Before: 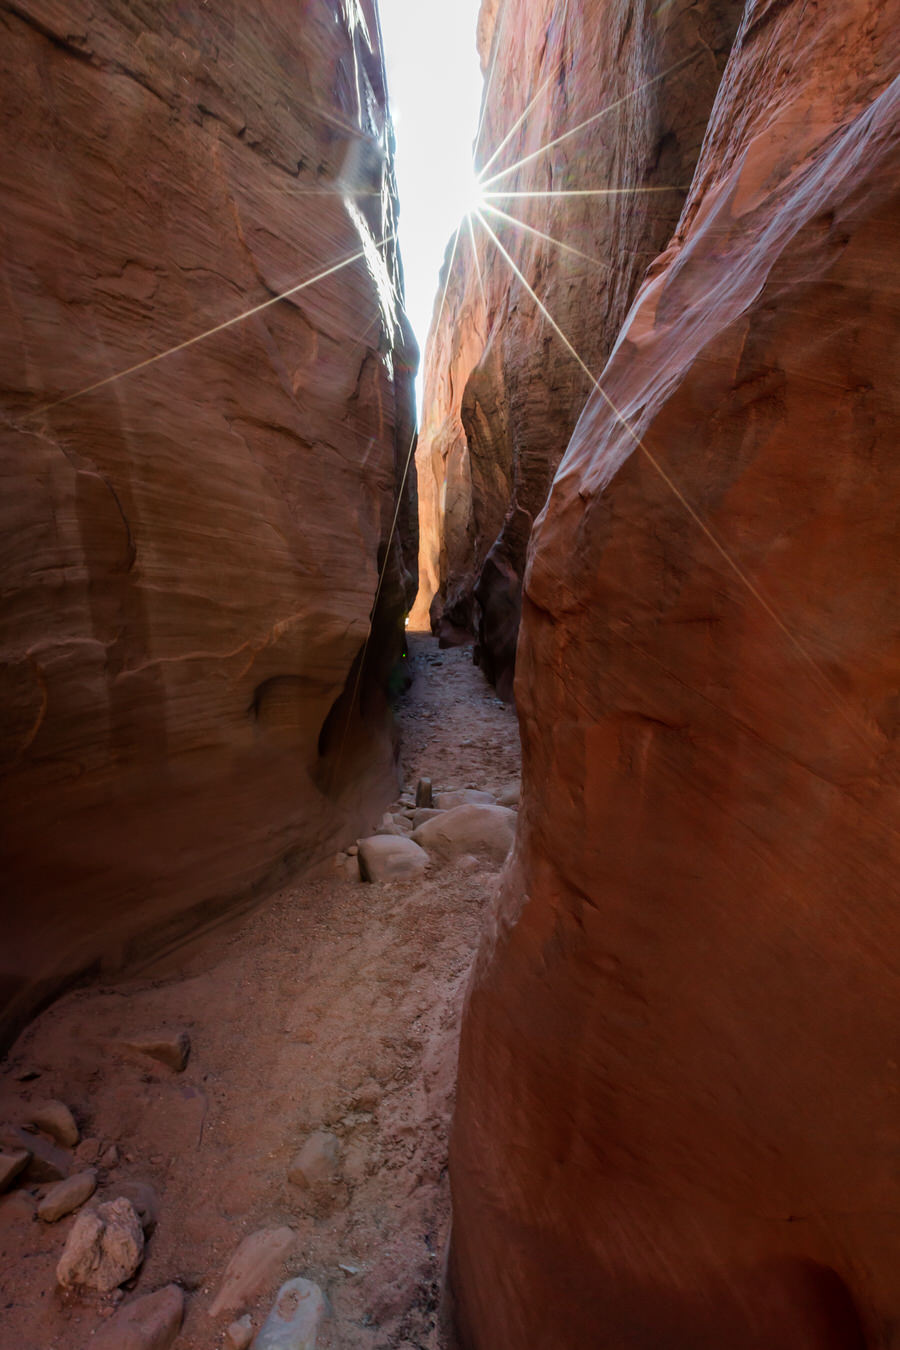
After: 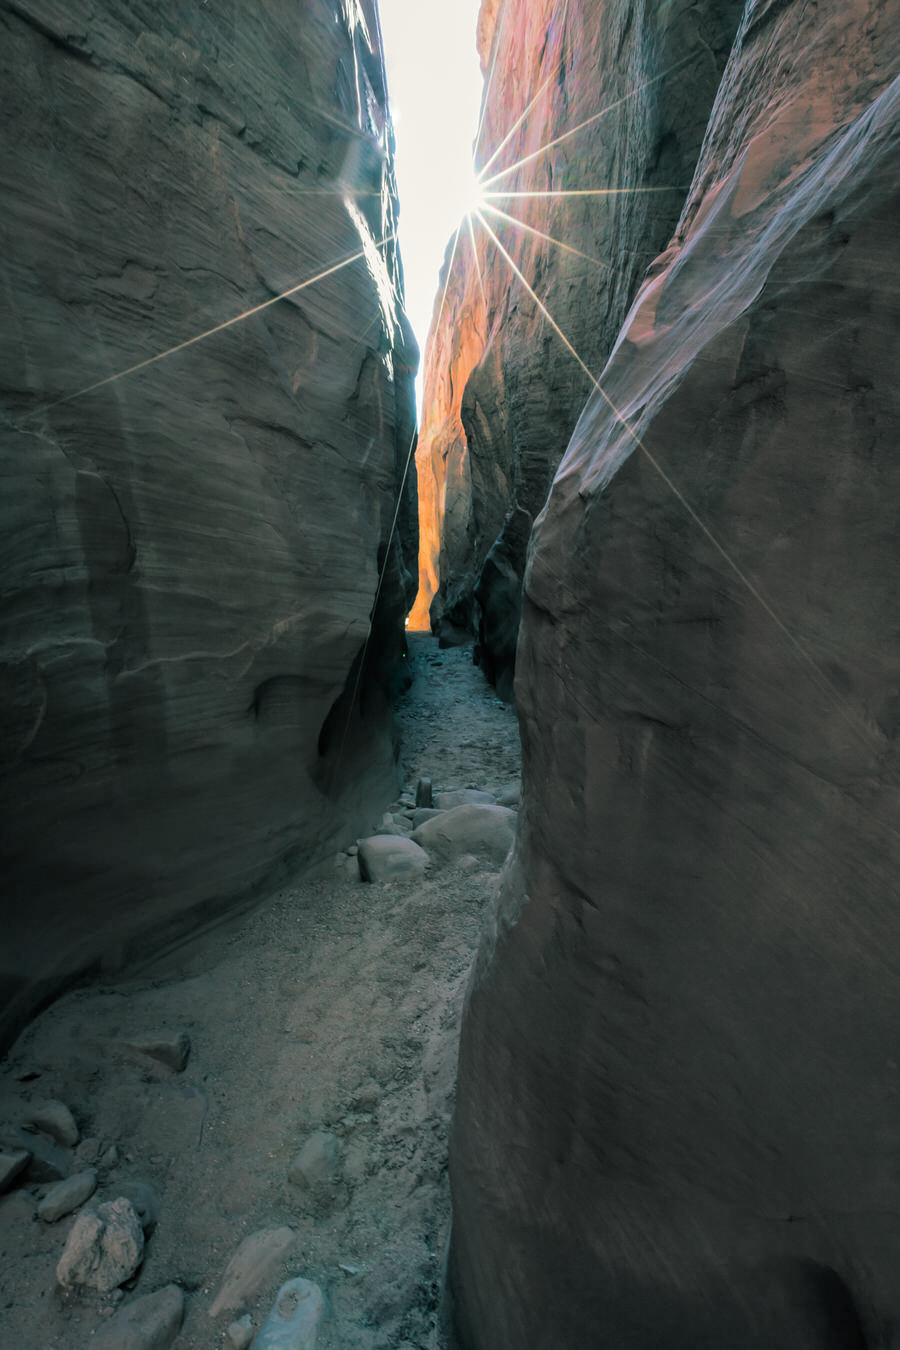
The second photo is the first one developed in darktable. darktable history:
color balance rgb: perceptual saturation grading › global saturation 30%, global vibrance 10%
split-toning: shadows › hue 186.43°, highlights › hue 49.29°, compress 30.29%
